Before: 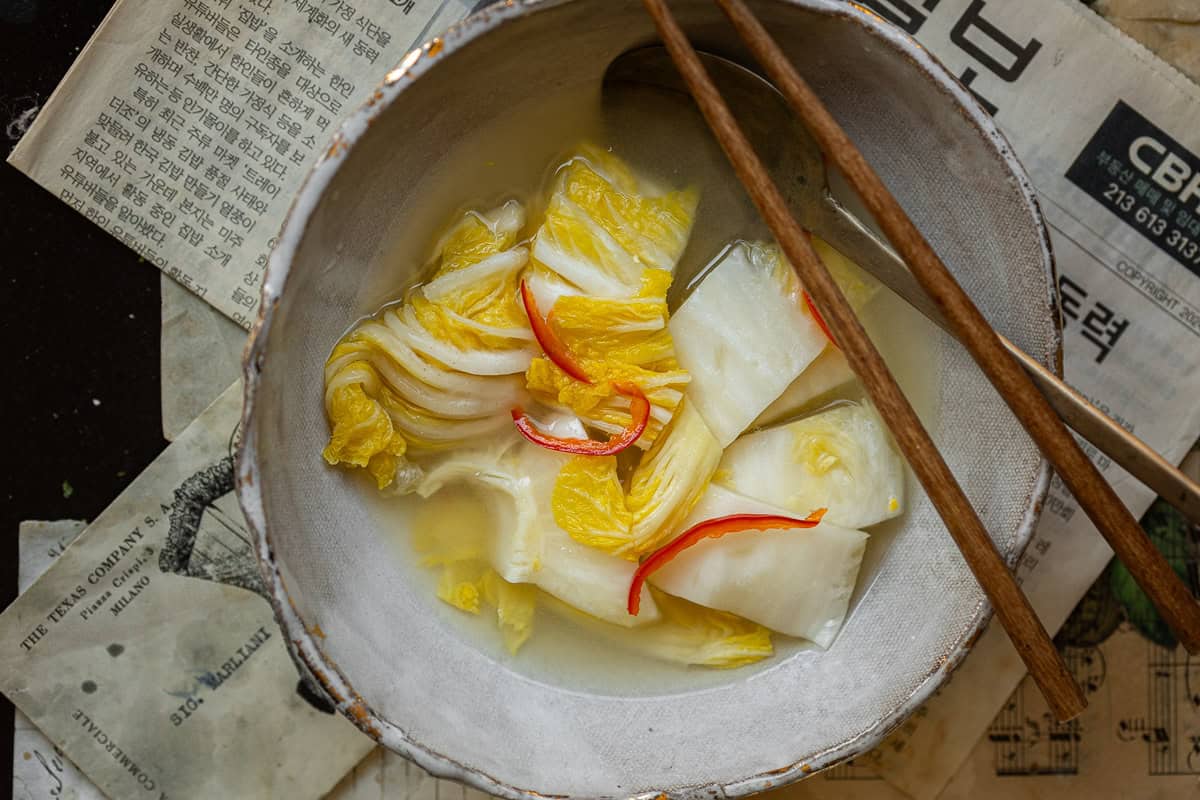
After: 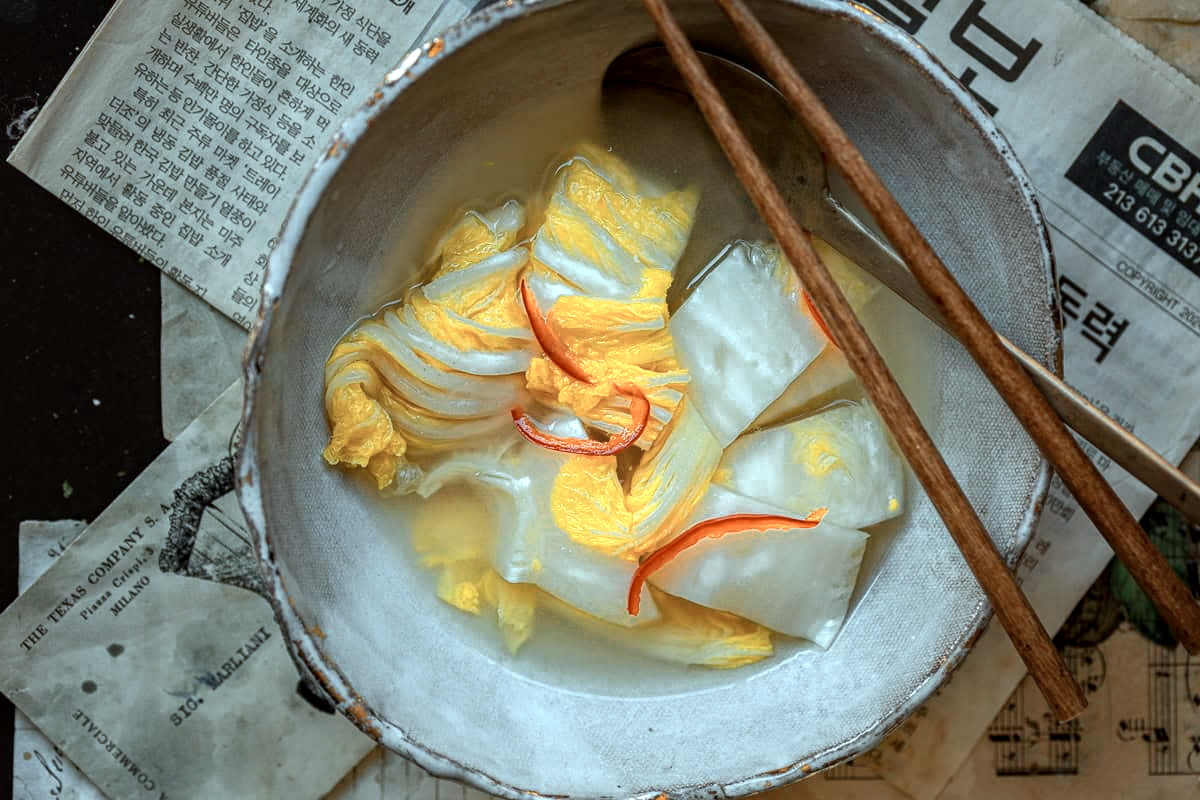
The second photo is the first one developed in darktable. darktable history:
color correction: highlights a* -11.71, highlights b* -15.58
color zones: curves: ch0 [(0.018, 0.548) (0.197, 0.654) (0.425, 0.447) (0.605, 0.658) (0.732, 0.579)]; ch1 [(0.105, 0.531) (0.224, 0.531) (0.386, 0.39) (0.618, 0.456) (0.732, 0.456) (0.956, 0.421)]; ch2 [(0.039, 0.583) (0.215, 0.465) (0.399, 0.544) (0.465, 0.548) (0.614, 0.447) (0.724, 0.43) (0.882, 0.623) (0.956, 0.632)]
local contrast: on, module defaults
